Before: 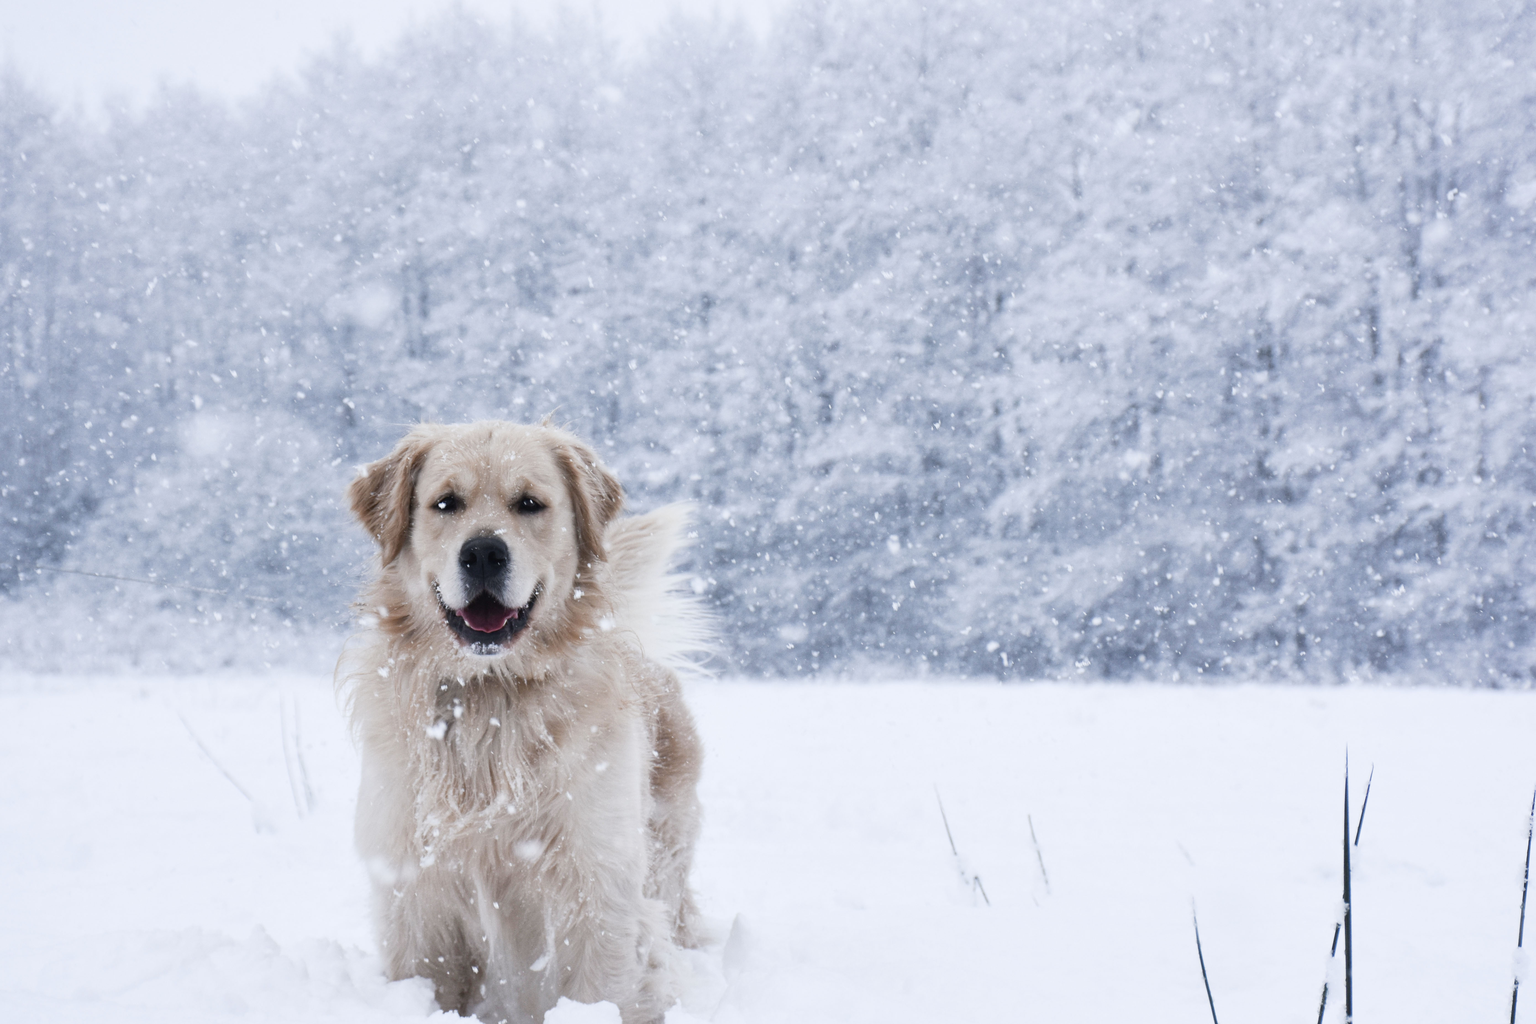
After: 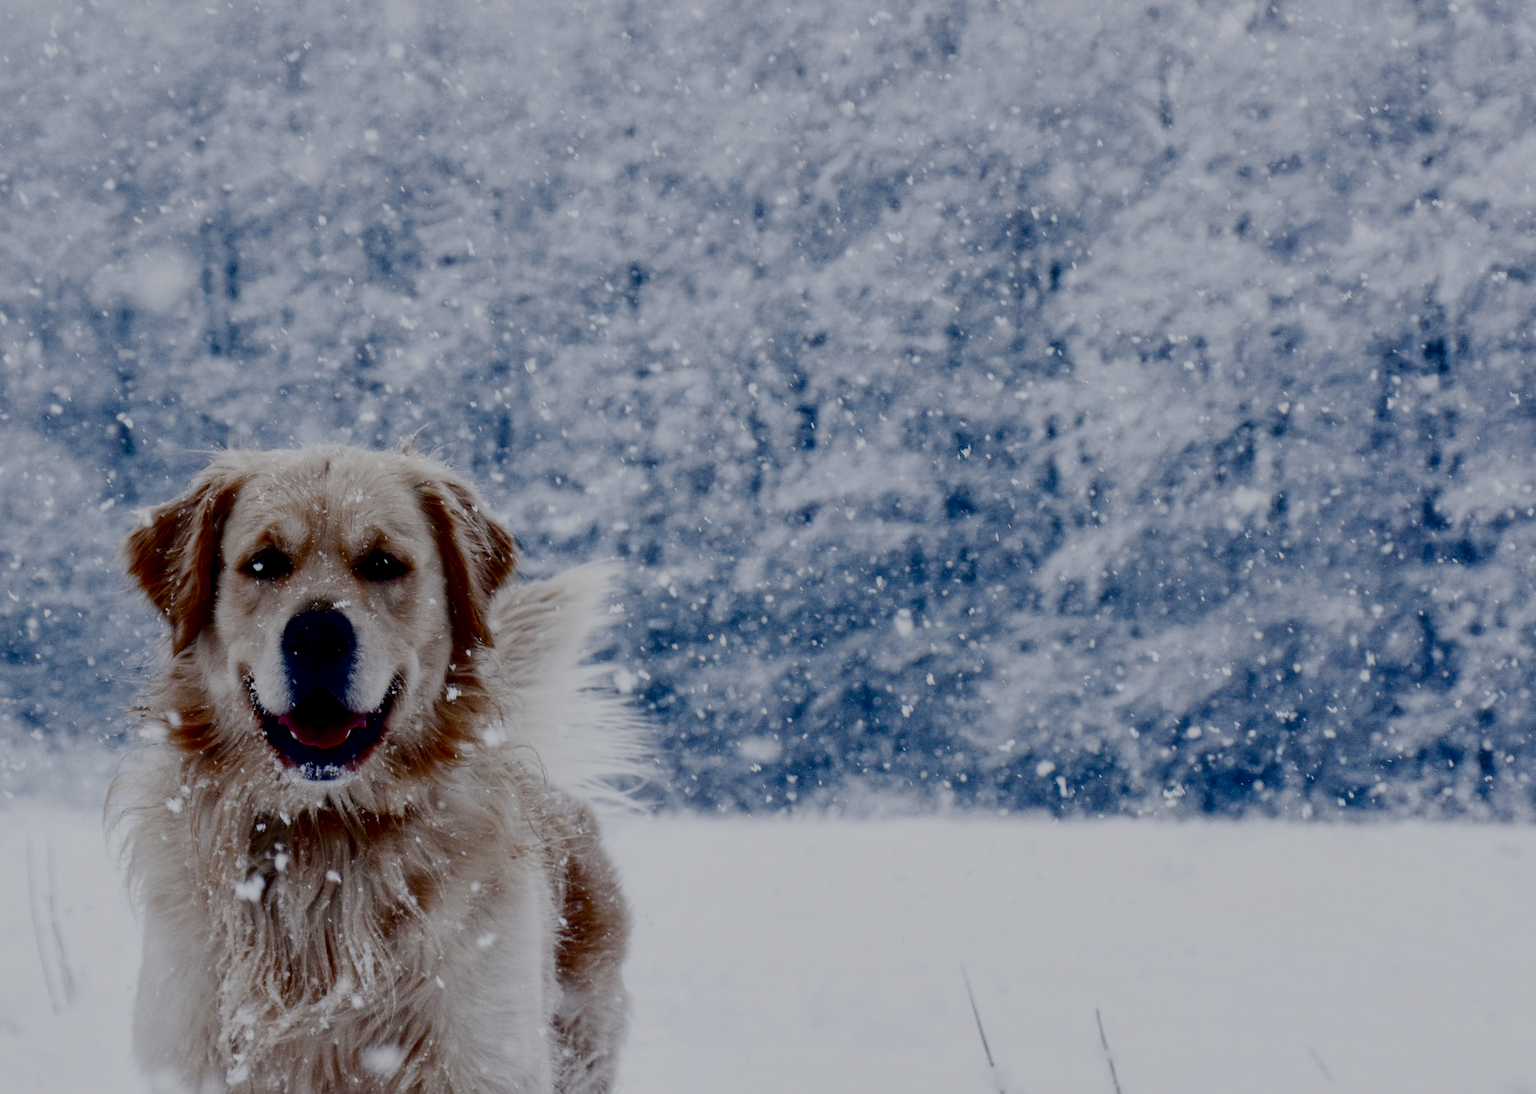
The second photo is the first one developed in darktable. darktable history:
contrast brightness saturation: brightness -1, saturation 1
crop and rotate: left 17.046%, top 10.659%, right 12.989%, bottom 14.553%
local contrast: on, module defaults
sigmoid: contrast 1.7, skew -0.2, preserve hue 0%, red attenuation 0.1, red rotation 0.035, green attenuation 0.1, green rotation -0.017, blue attenuation 0.15, blue rotation -0.052, base primaries Rec2020
exposure: exposure 0.236 EV, compensate highlight preservation false
